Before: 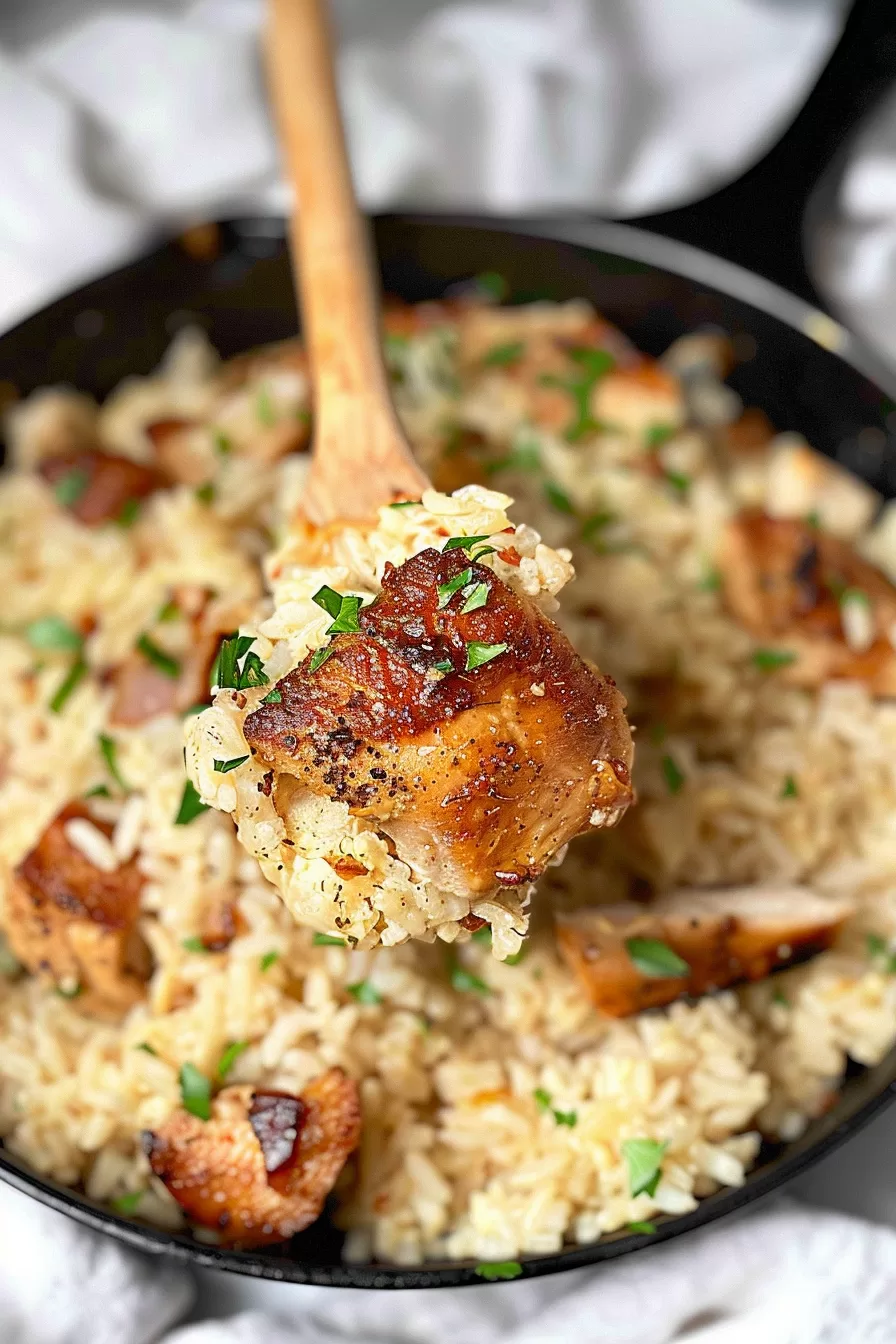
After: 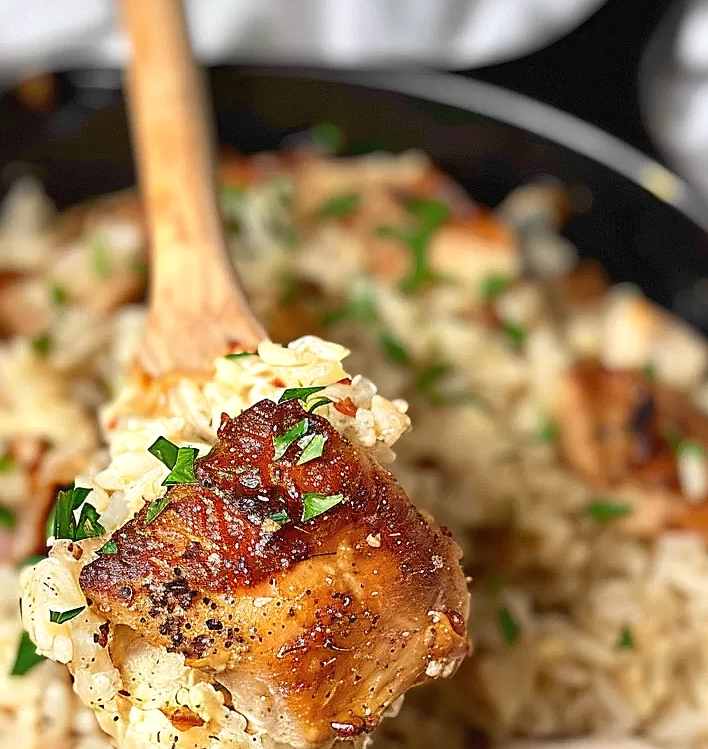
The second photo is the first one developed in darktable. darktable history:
exposure: black level correction -0.002, exposure 0.046 EV, compensate exposure bias true, compensate highlight preservation false
crop: left 18.412%, top 11.103%, right 2.526%, bottom 33.139%
local contrast: mode bilateral grid, contrast 21, coarseness 50, detail 120%, midtone range 0.2
sharpen: radius 1.291, amount 0.304, threshold 0.067
